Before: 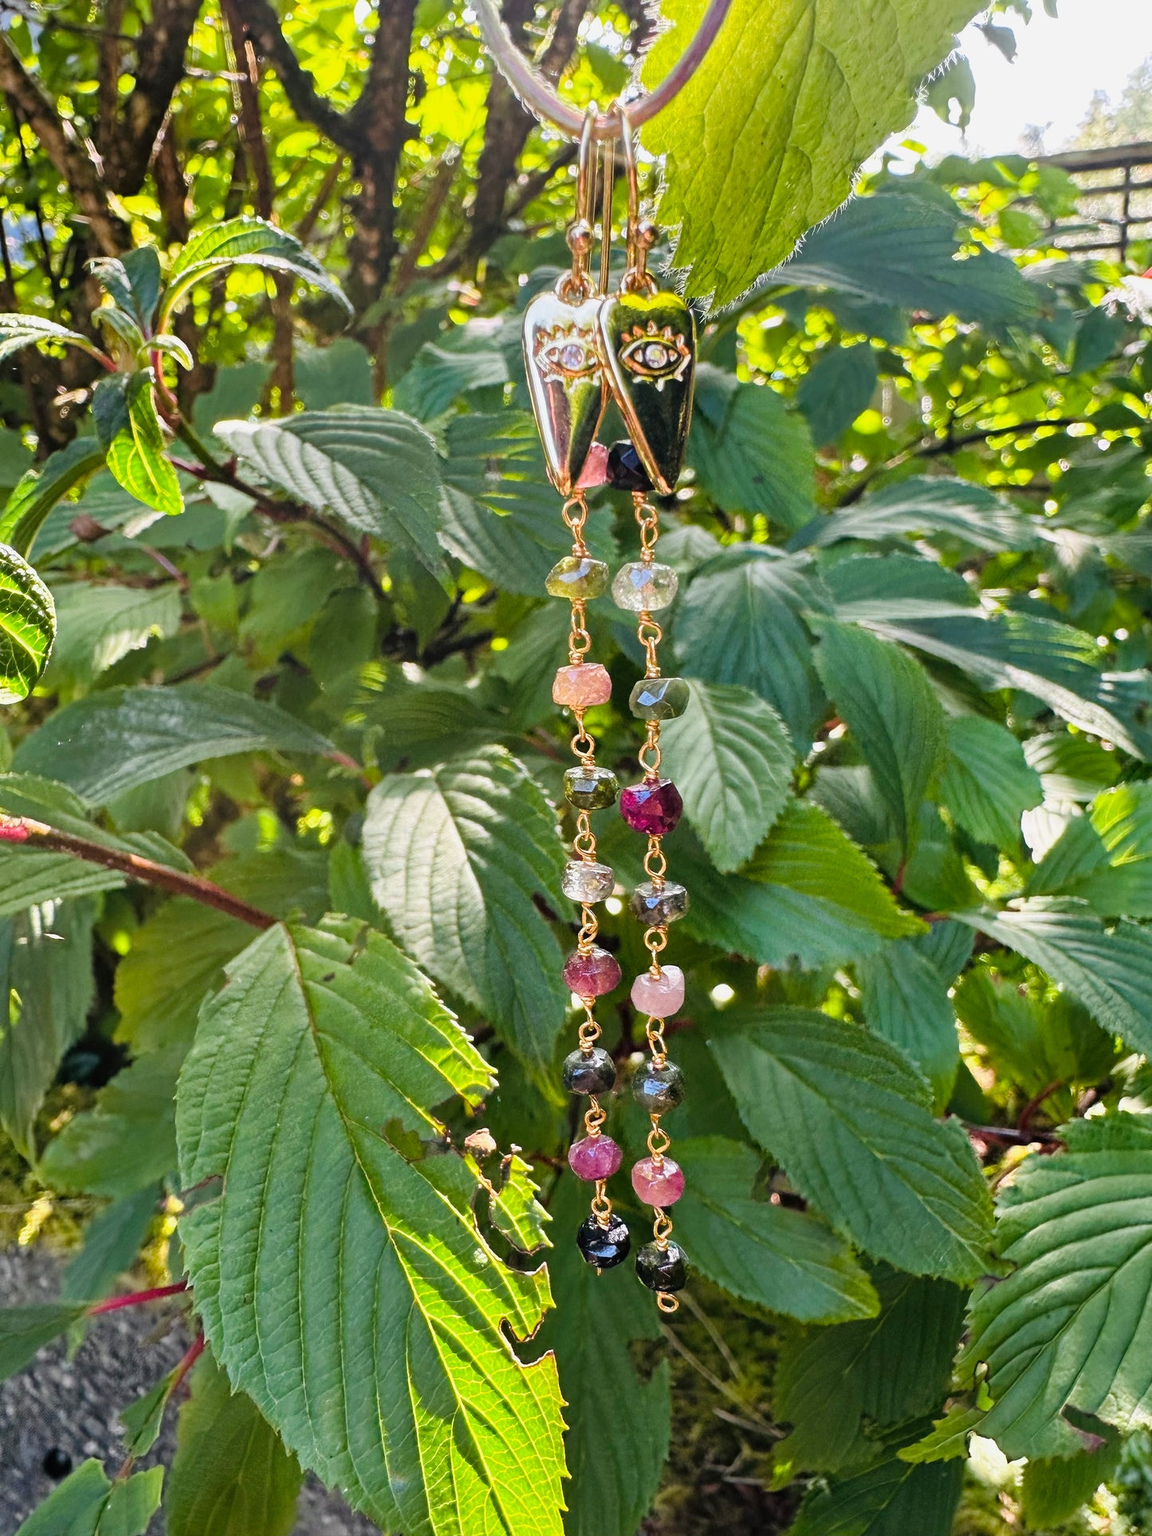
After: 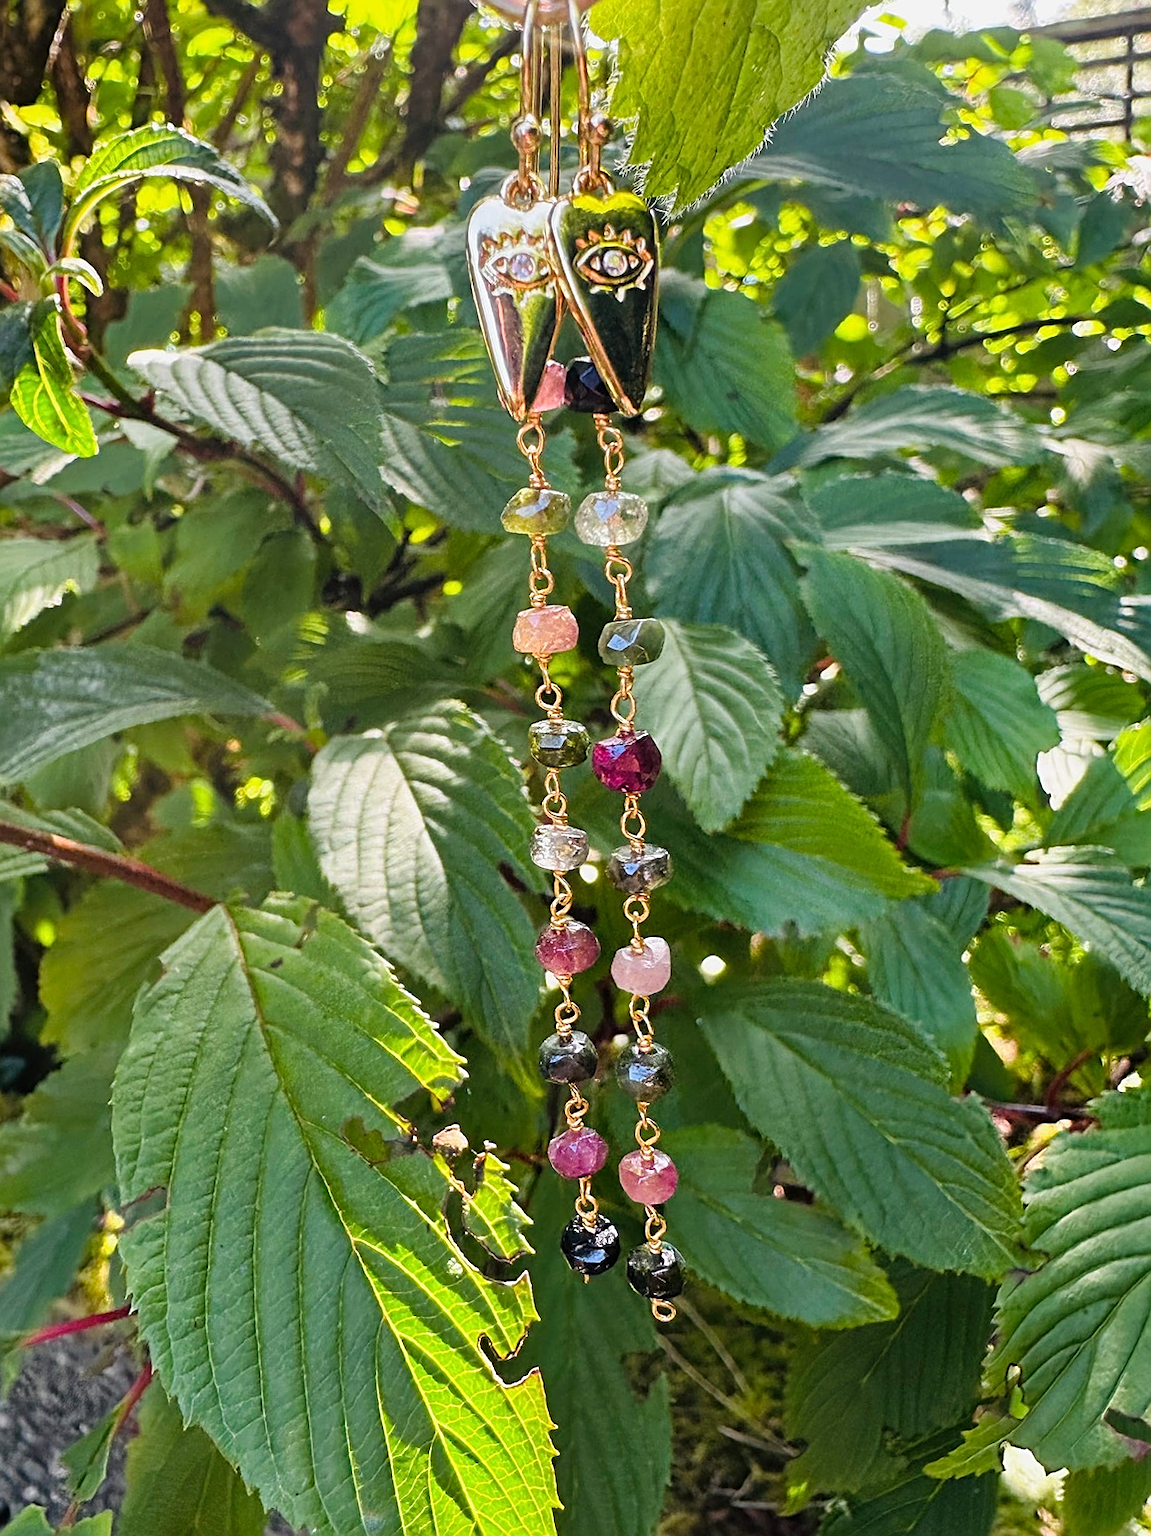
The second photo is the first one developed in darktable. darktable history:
crop and rotate: angle 1.96°, left 5.673%, top 5.673%
sharpen: on, module defaults
